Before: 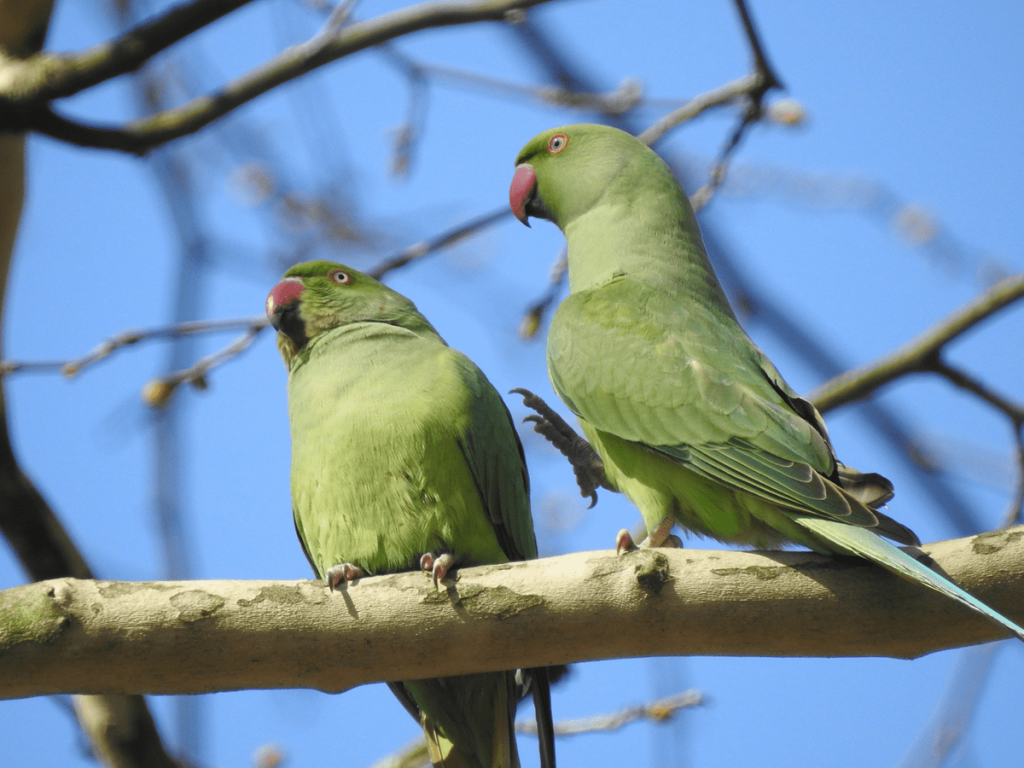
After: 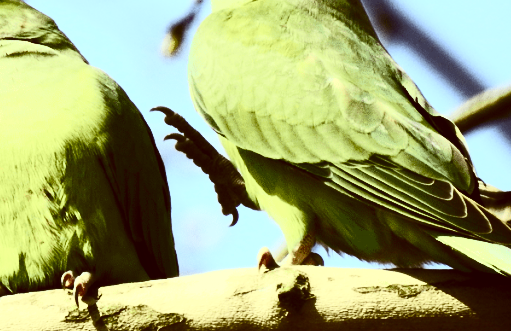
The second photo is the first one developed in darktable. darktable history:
exposure: black level correction 0.01, exposure 0.011 EV, compensate exposure bias true, compensate highlight preservation false
color correction: highlights a* -5.22, highlights b* 9.8, shadows a* 9.22, shadows b* 24.74
crop: left 35.142%, top 36.792%, right 14.896%, bottom 20.076%
contrast brightness saturation: contrast 0.913, brightness 0.193
